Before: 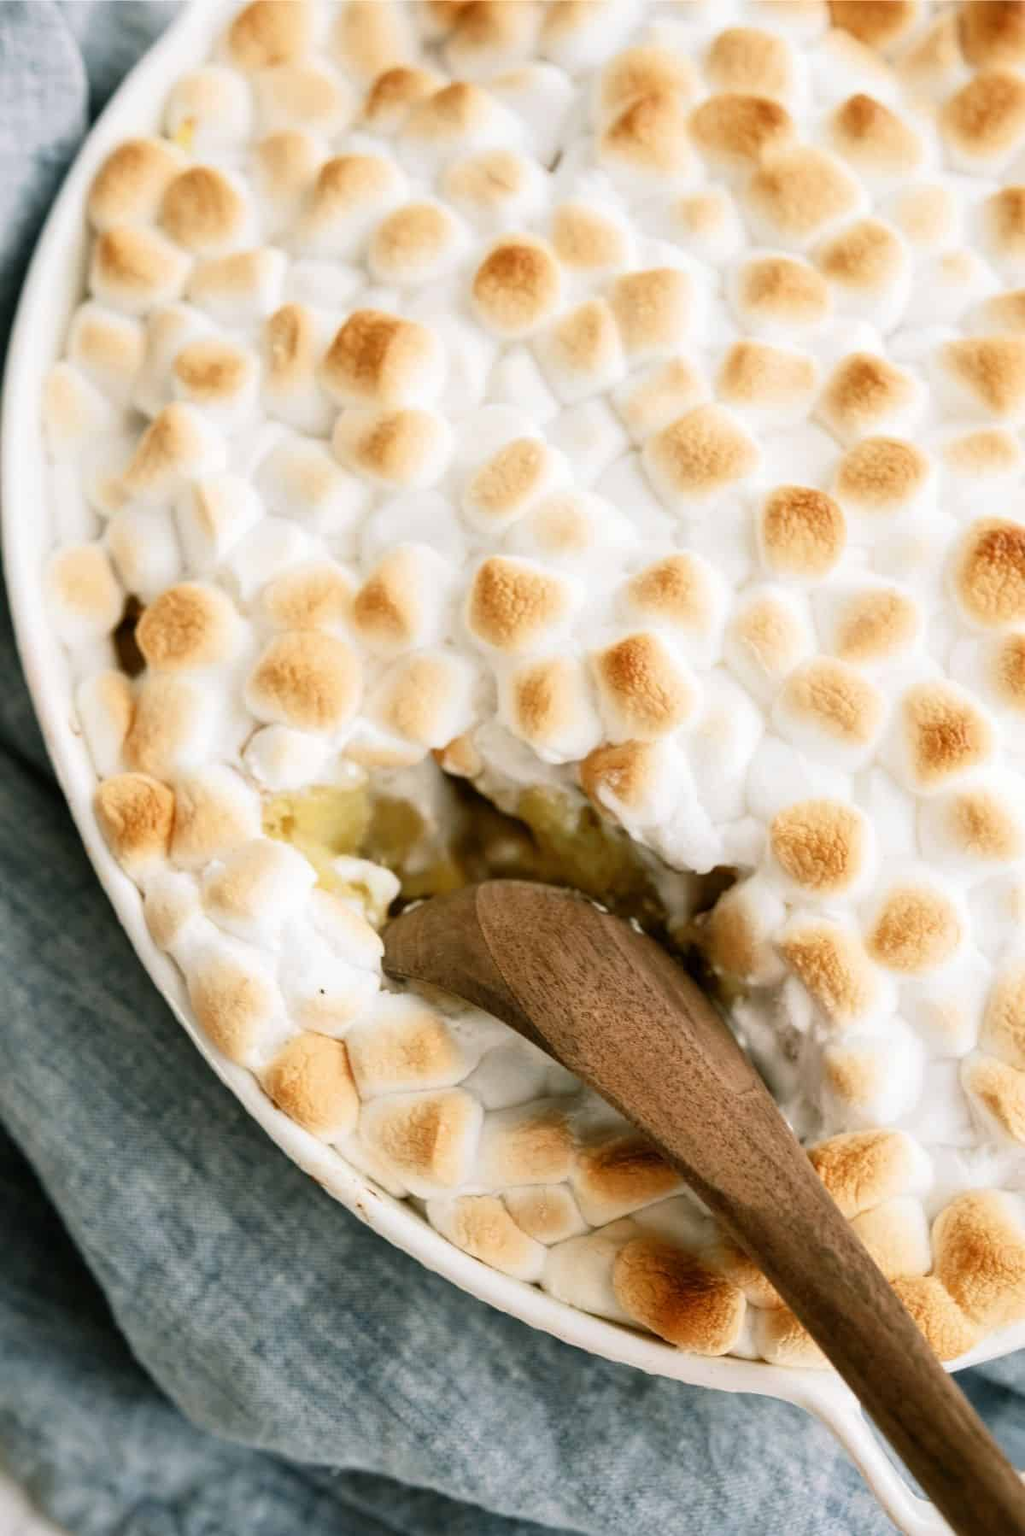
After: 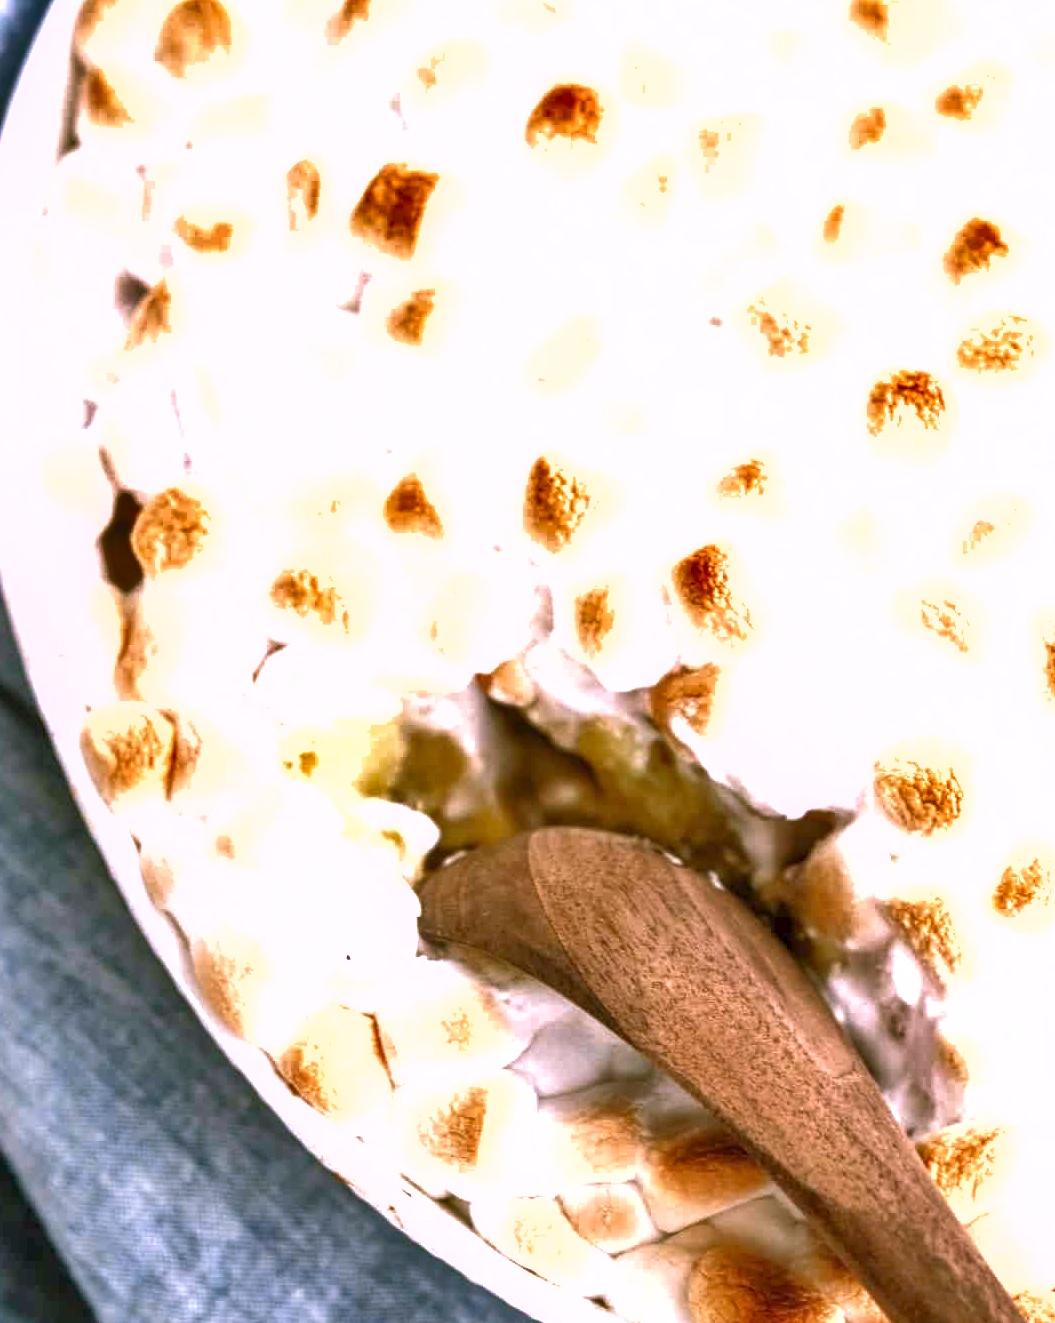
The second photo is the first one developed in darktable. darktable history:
local contrast: on, module defaults
velvia: on, module defaults
exposure: black level correction 0, exposure 1.2 EV, compensate exposure bias true, compensate highlight preservation false
crop and rotate: left 2.425%, top 11.305%, right 9.6%, bottom 15.08%
shadows and highlights: shadows 40, highlights -54, highlights color adjustment 46%, low approximation 0.01, soften with gaussian
tone equalizer: -8 EV 0.25 EV, -7 EV 0.417 EV, -6 EV 0.417 EV, -5 EV 0.25 EV, -3 EV -0.25 EV, -2 EV -0.417 EV, -1 EV -0.417 EV, +0 EV -0.25 EV, edges refinement/feathering 500, mask exposure compensation -1.57 EV, preserve details guided filter
white balance: red 1.042, blue 1.17
